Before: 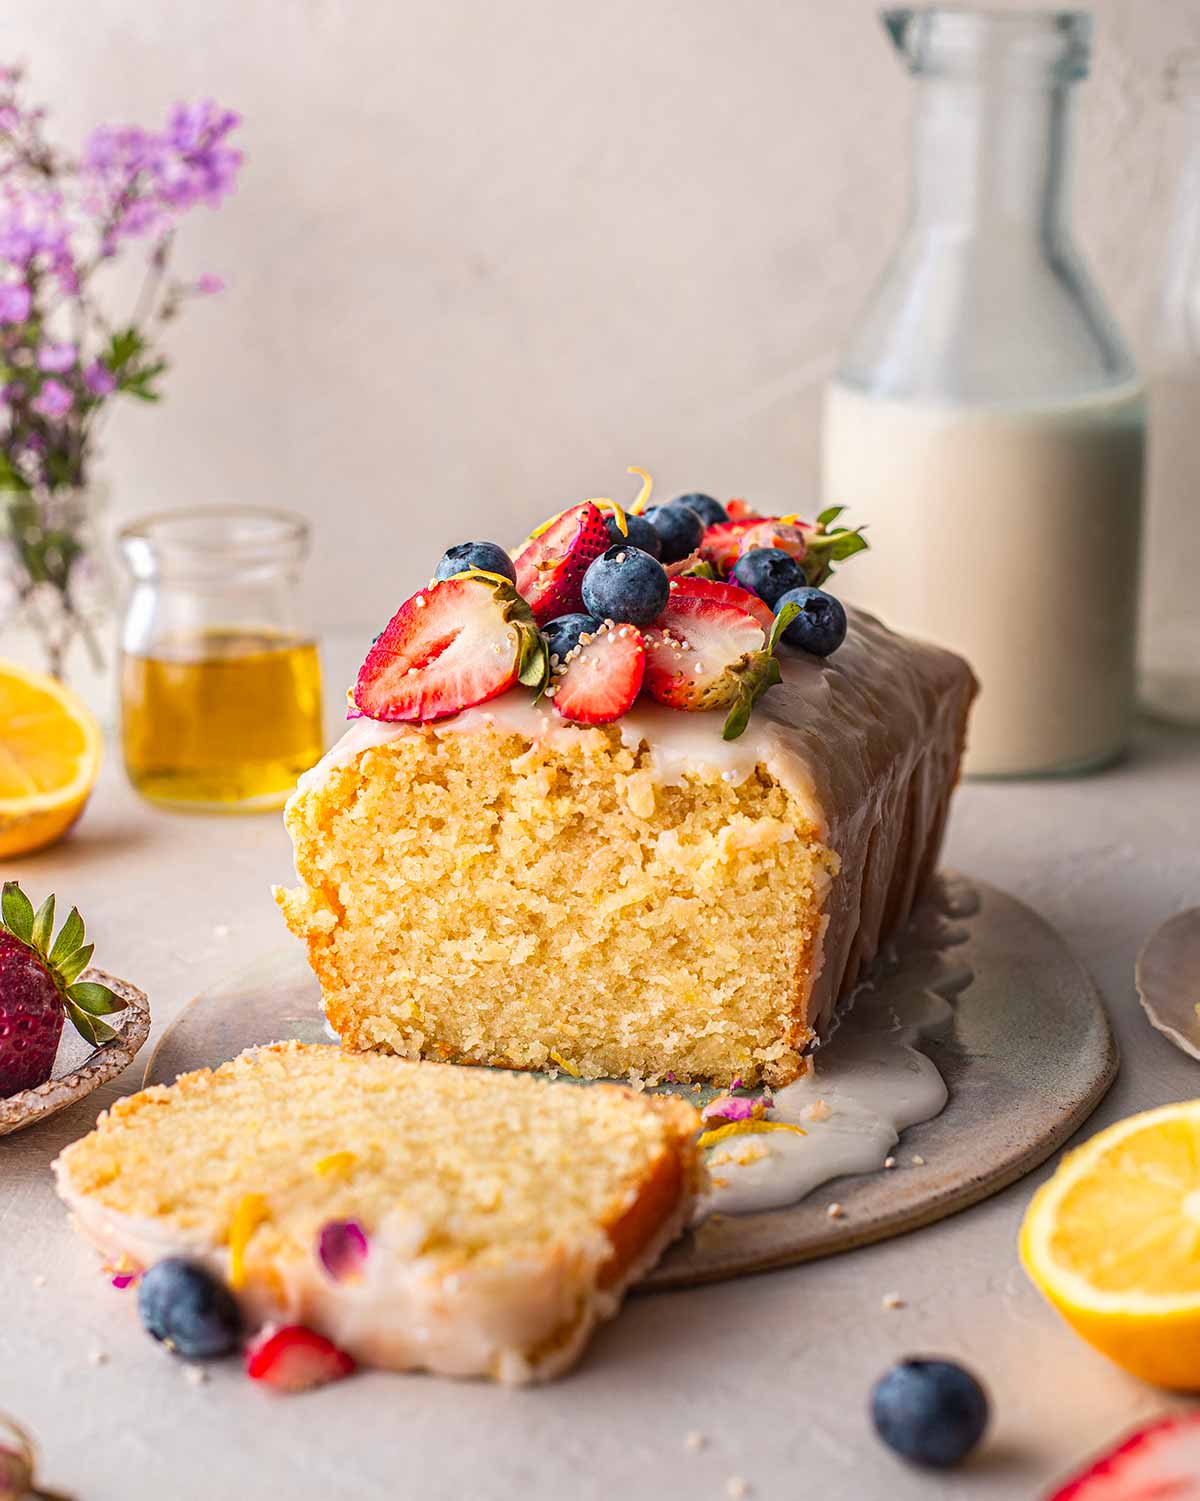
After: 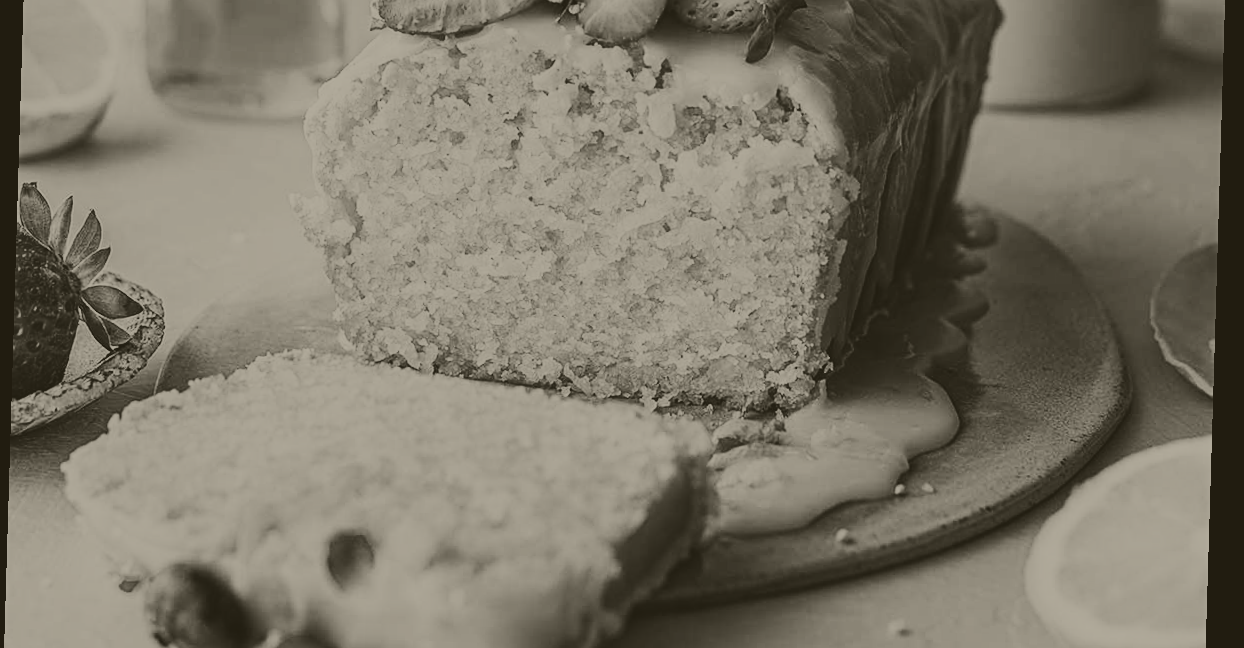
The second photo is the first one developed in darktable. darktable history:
crop: top 45.551%, bottom 12.262%
rotate and perspective: rotation 1.72°, automatic cropping off
exposure: exposure -0.072 EV, compensate highlight preservation false
contrast brightness saturation: contrast 0.28
sharpen: amount 0.2
colorize: hue 41.44°, saturation 22%, source mix 60%, lightness 10.61%
velvia: on, module defaults
color balance: mode lift, gamma, gain (sRGB)
